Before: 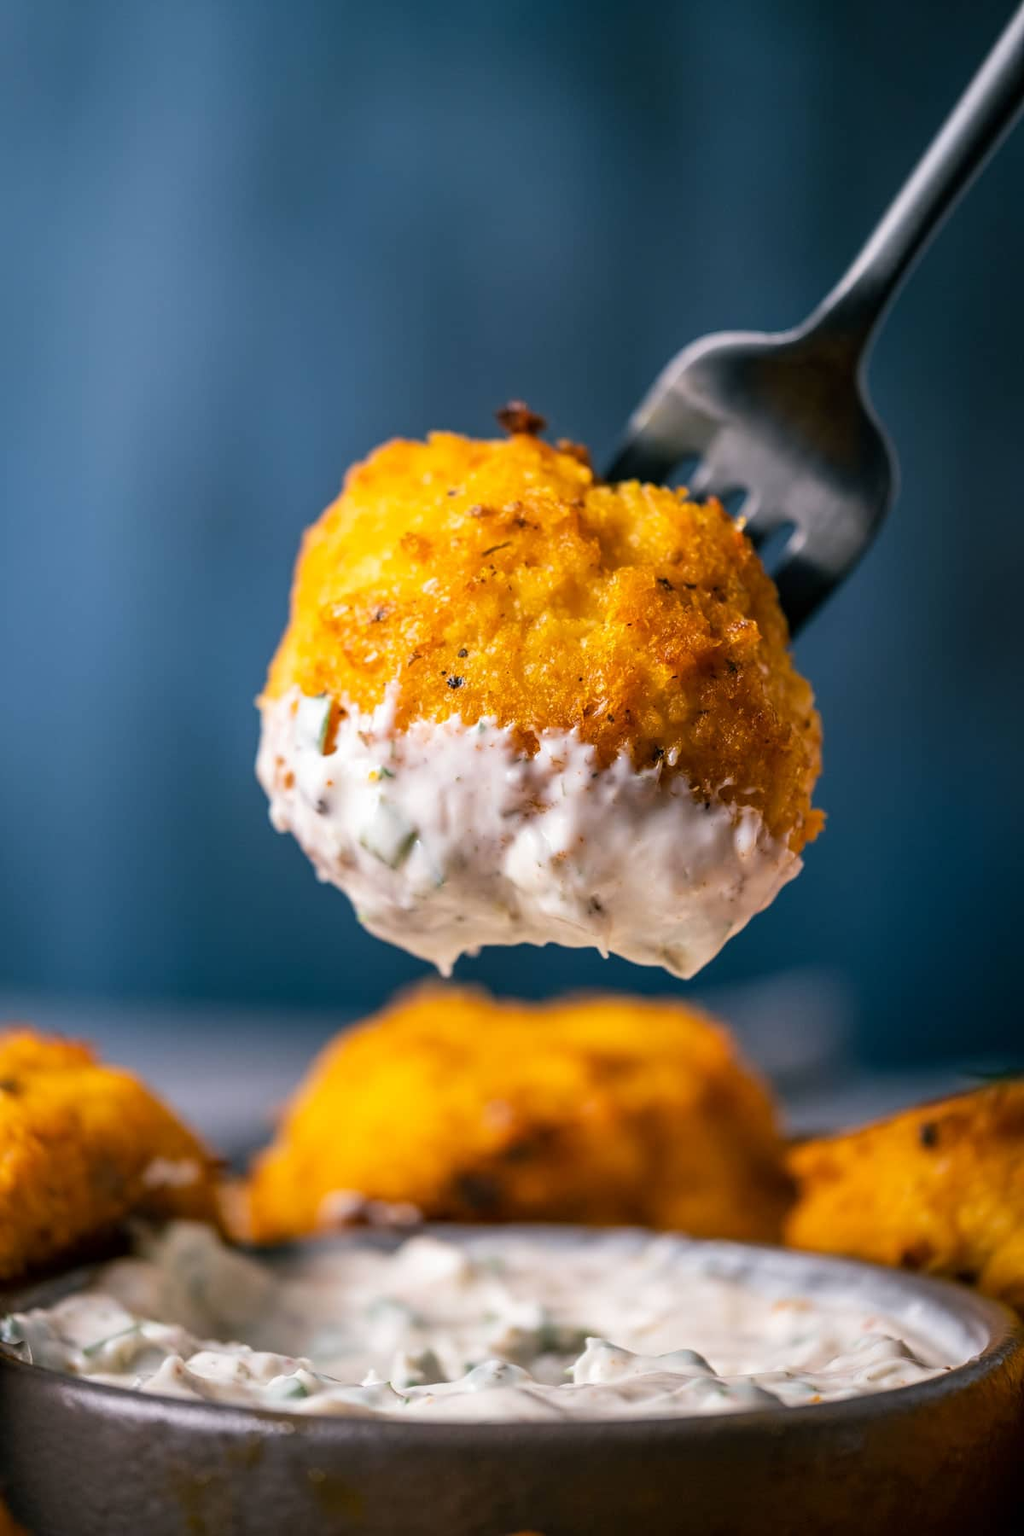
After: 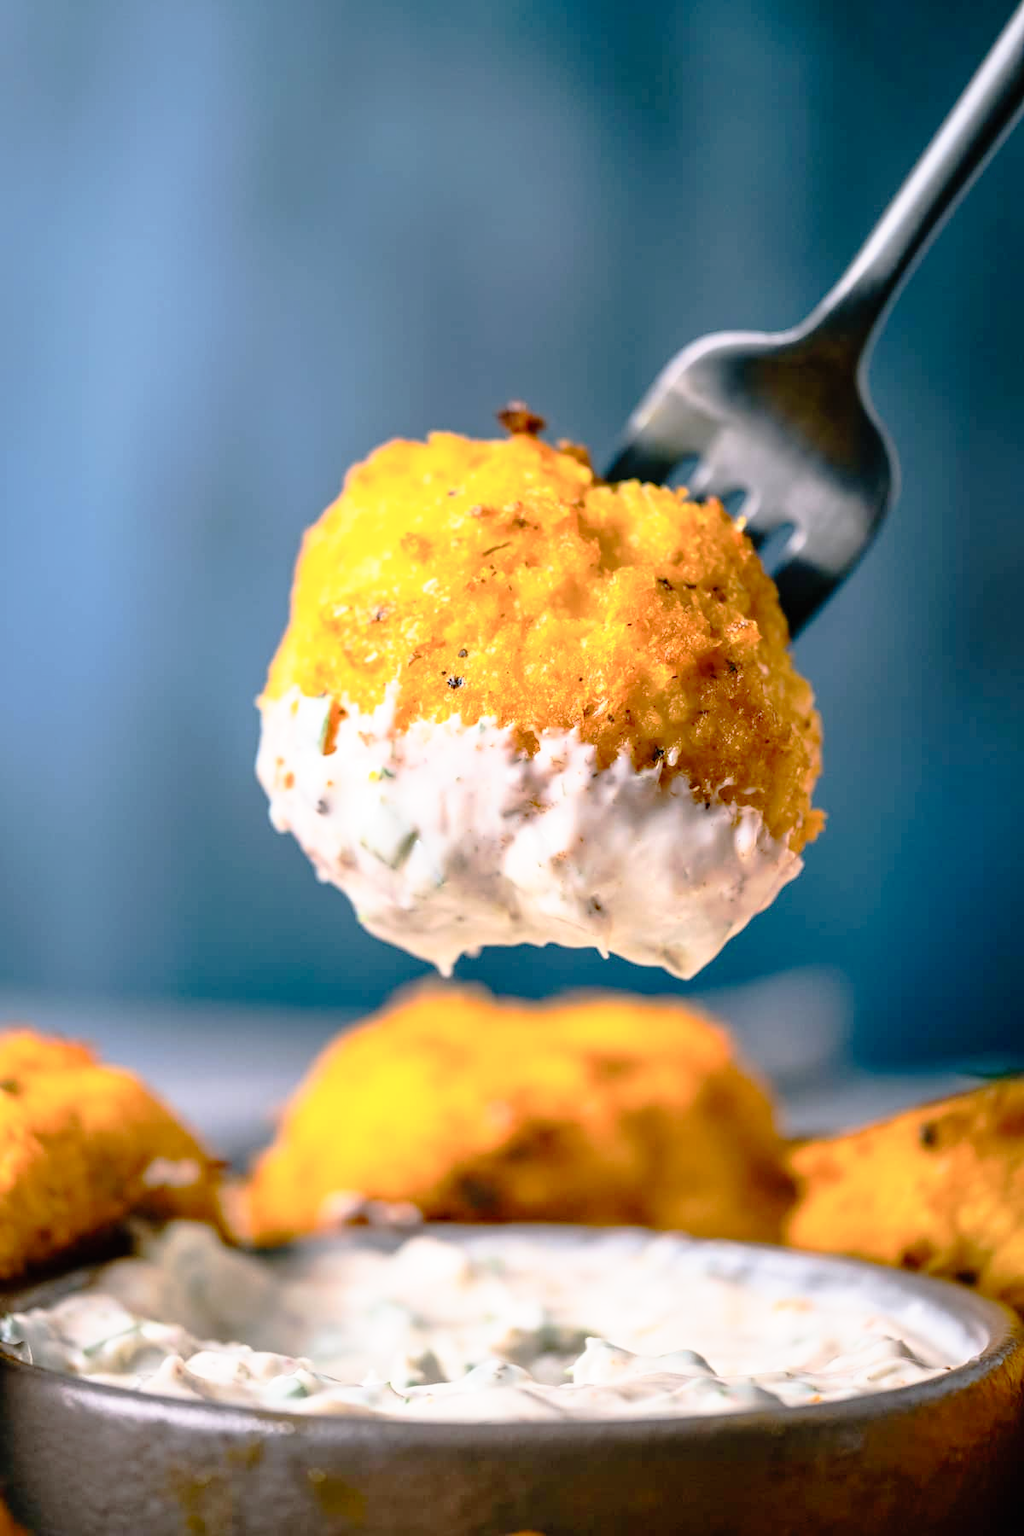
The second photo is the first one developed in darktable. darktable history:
tone curve: curves: ch0 [(0, 0) (0.003, 0.007) (0.011, 0.011) (0.025, 0.021) (0.044, 0.04) (0.069, 0.07) (0.1, 0.129) (0.136, 0.187) (0.177, 0.254) (0.224, 0.325) (0.277, 0.398) (0.335, 0.461) (0.399, 0.513) (0.468, 0.571) (0.543, 0.624) (0.623, 0.69) (0.709, 0.777) (0.801, 0.86) (0.898, 0.953) (1, 1)], preserve colors none
contrast brightness saturation: contrast 0.2, brightness 0.15, saturation 0.14
